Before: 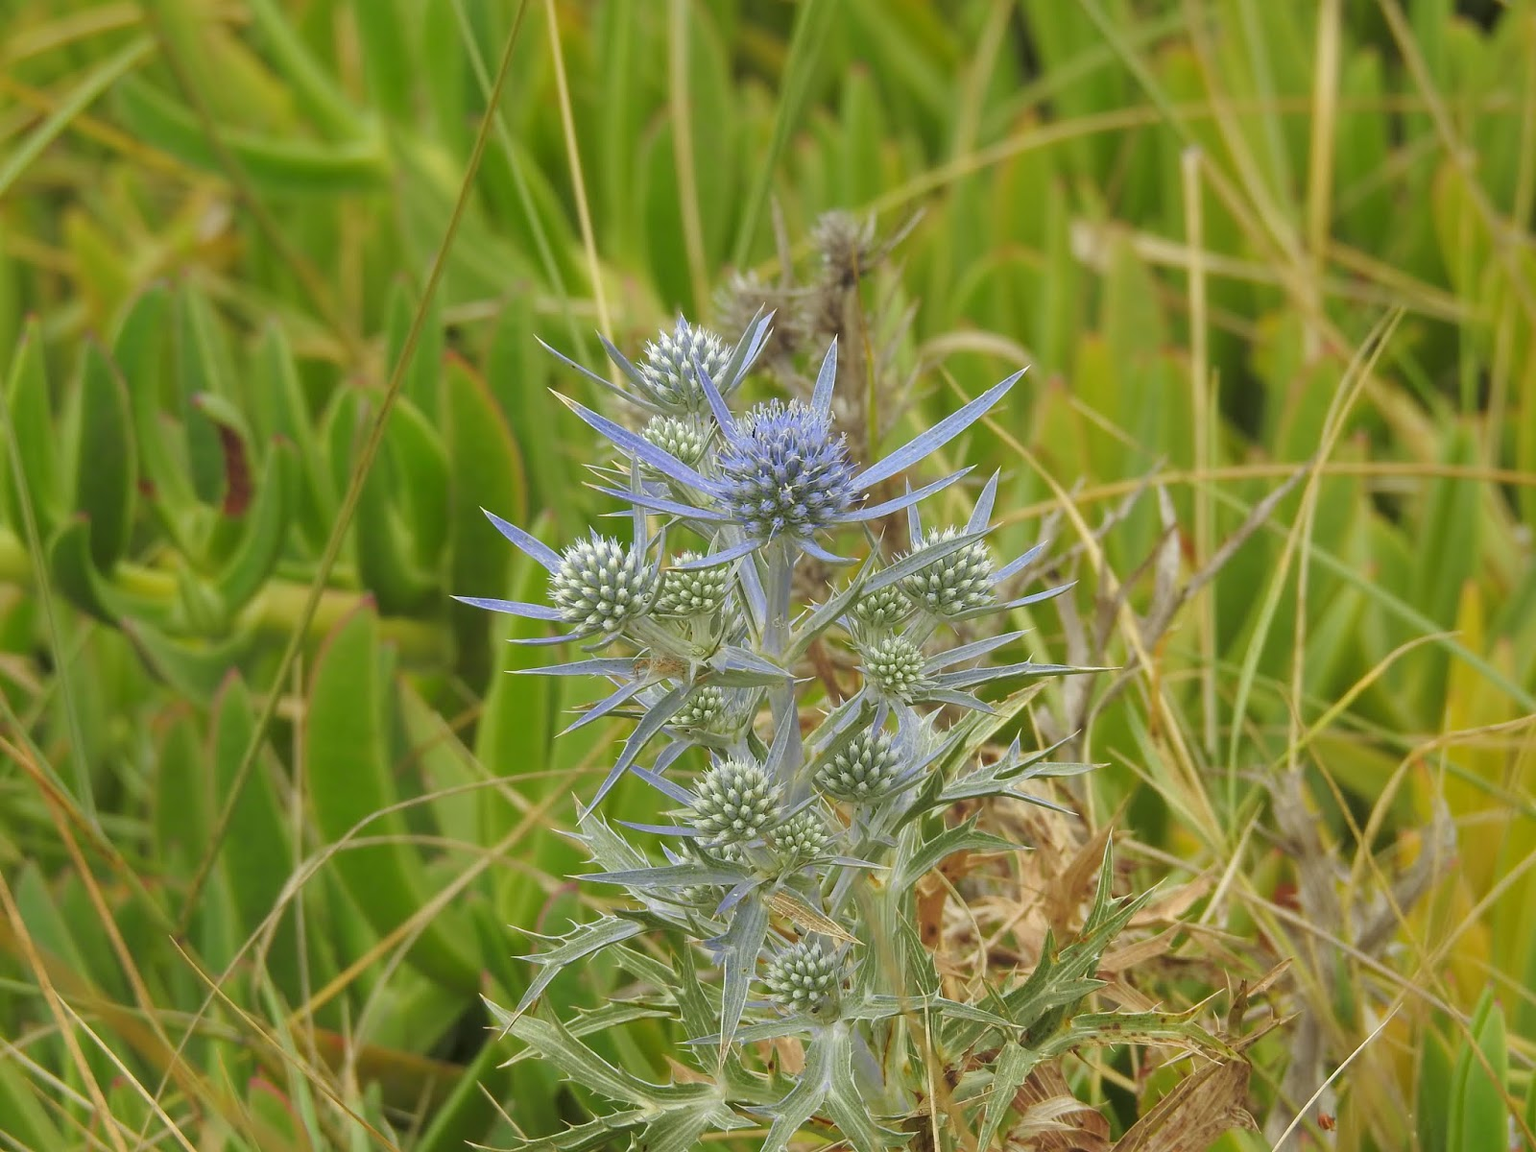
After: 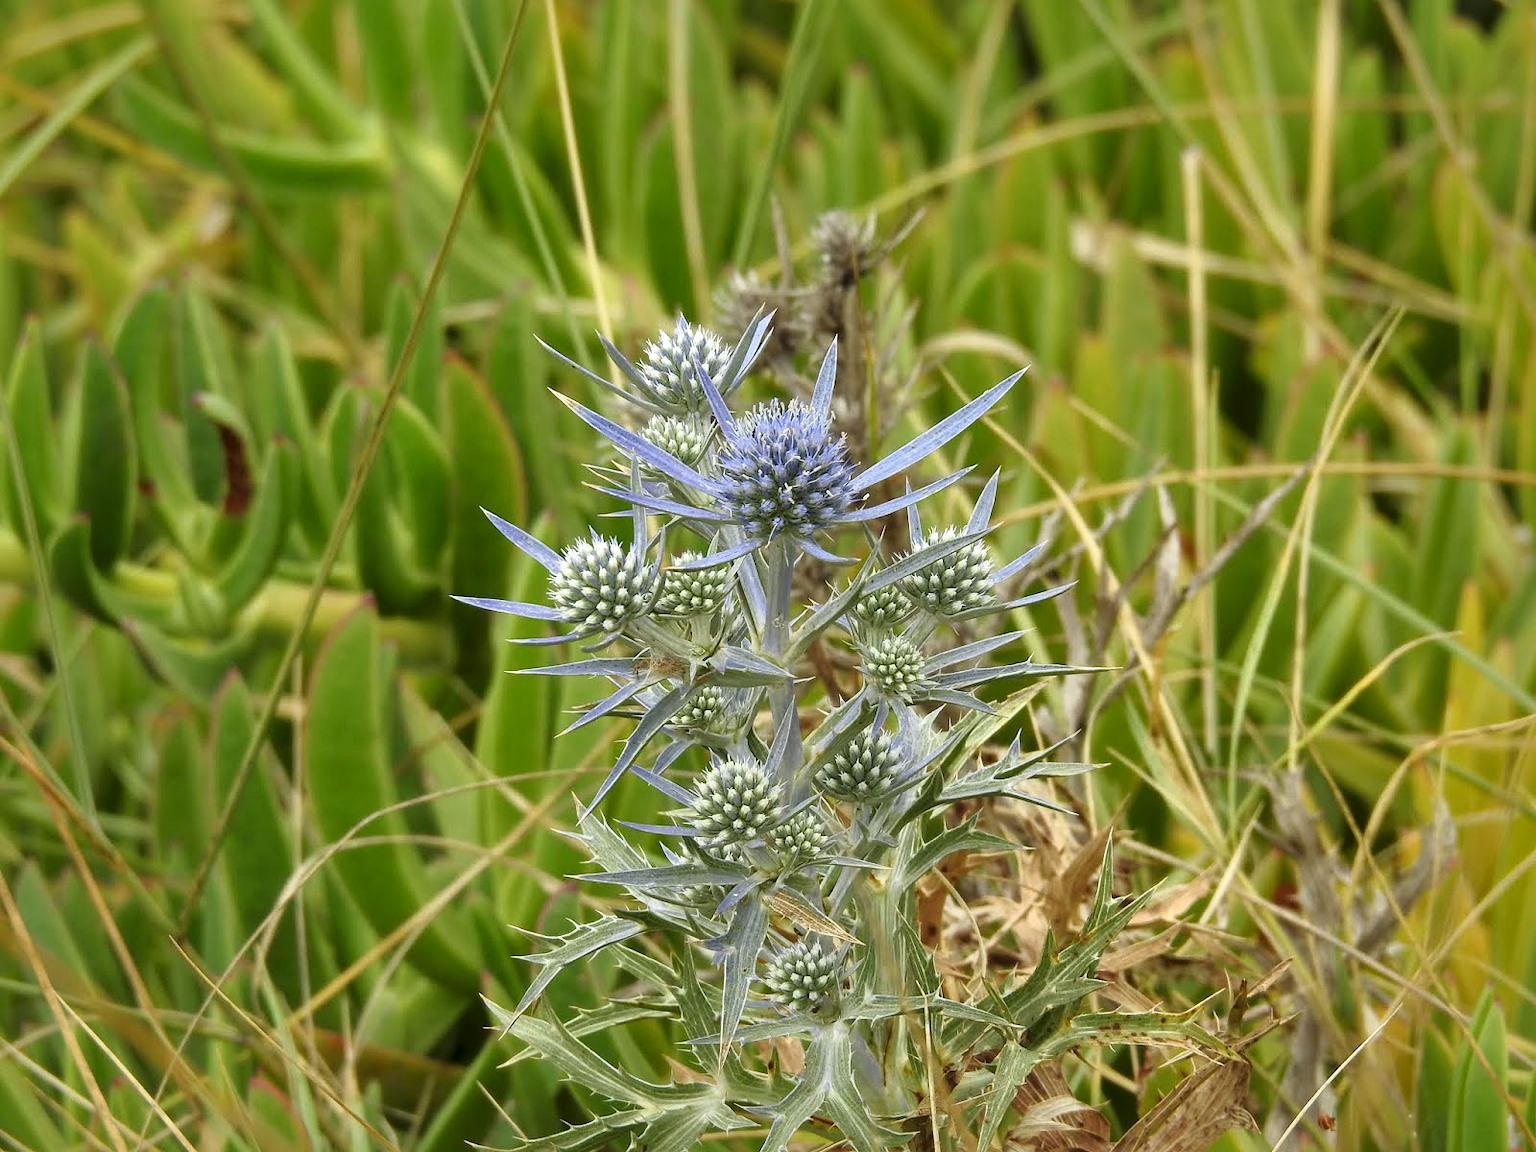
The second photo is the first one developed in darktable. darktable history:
local contrast: mode bilateral grid, contrast 100, coarseness 99, detail 165%, midtone range 0.2
